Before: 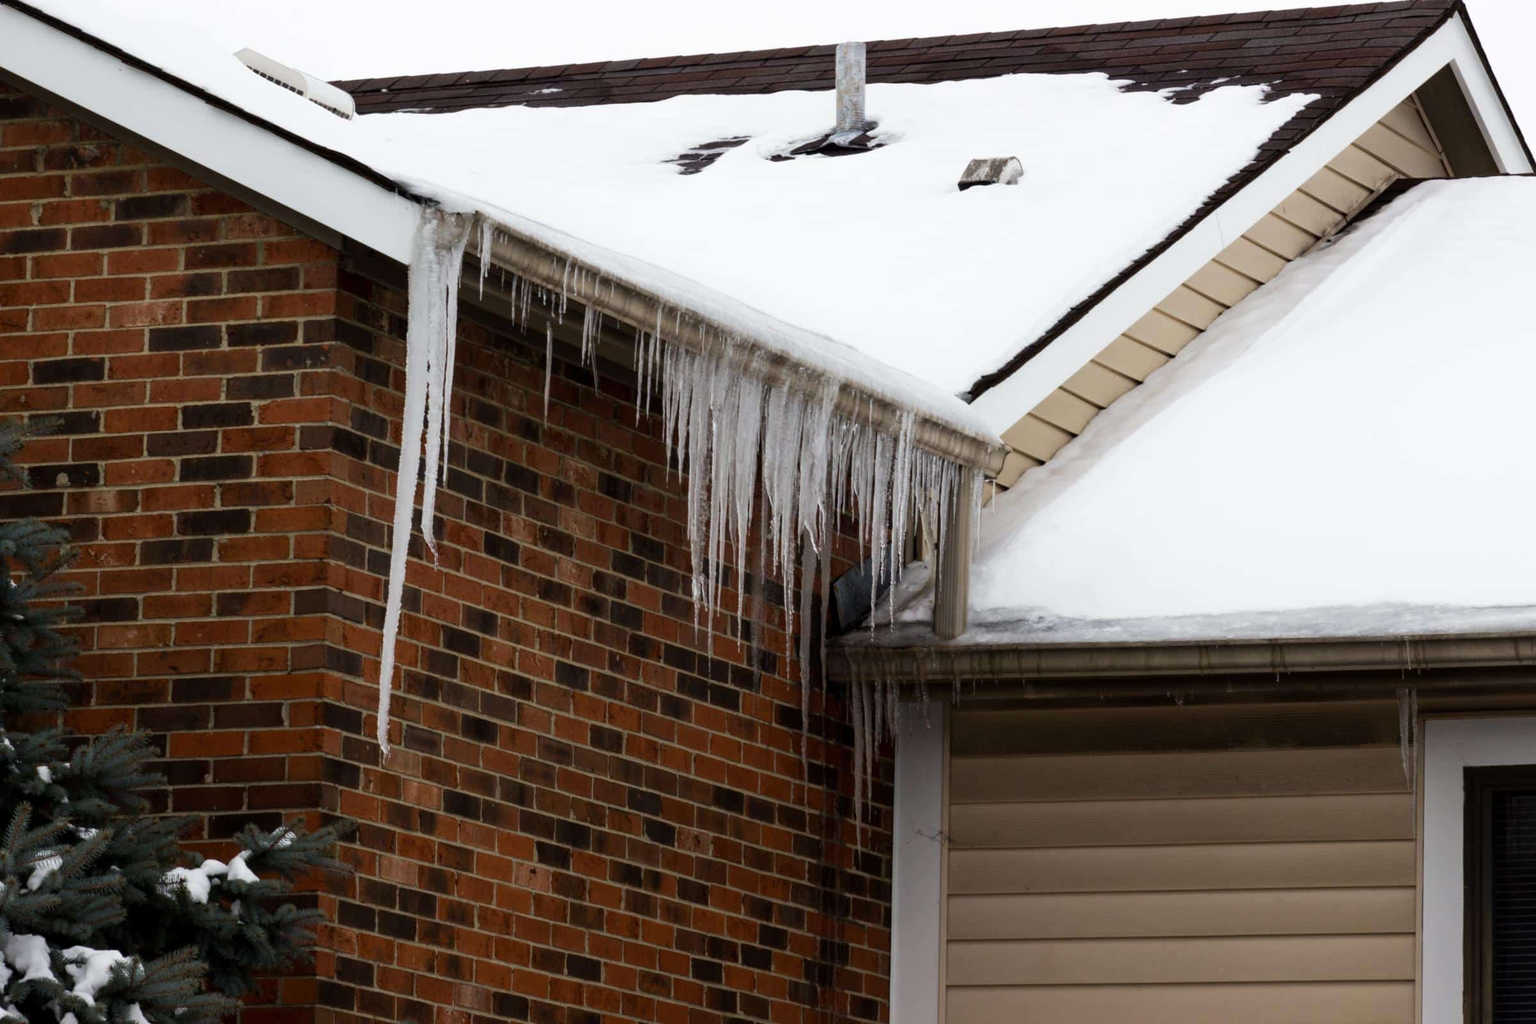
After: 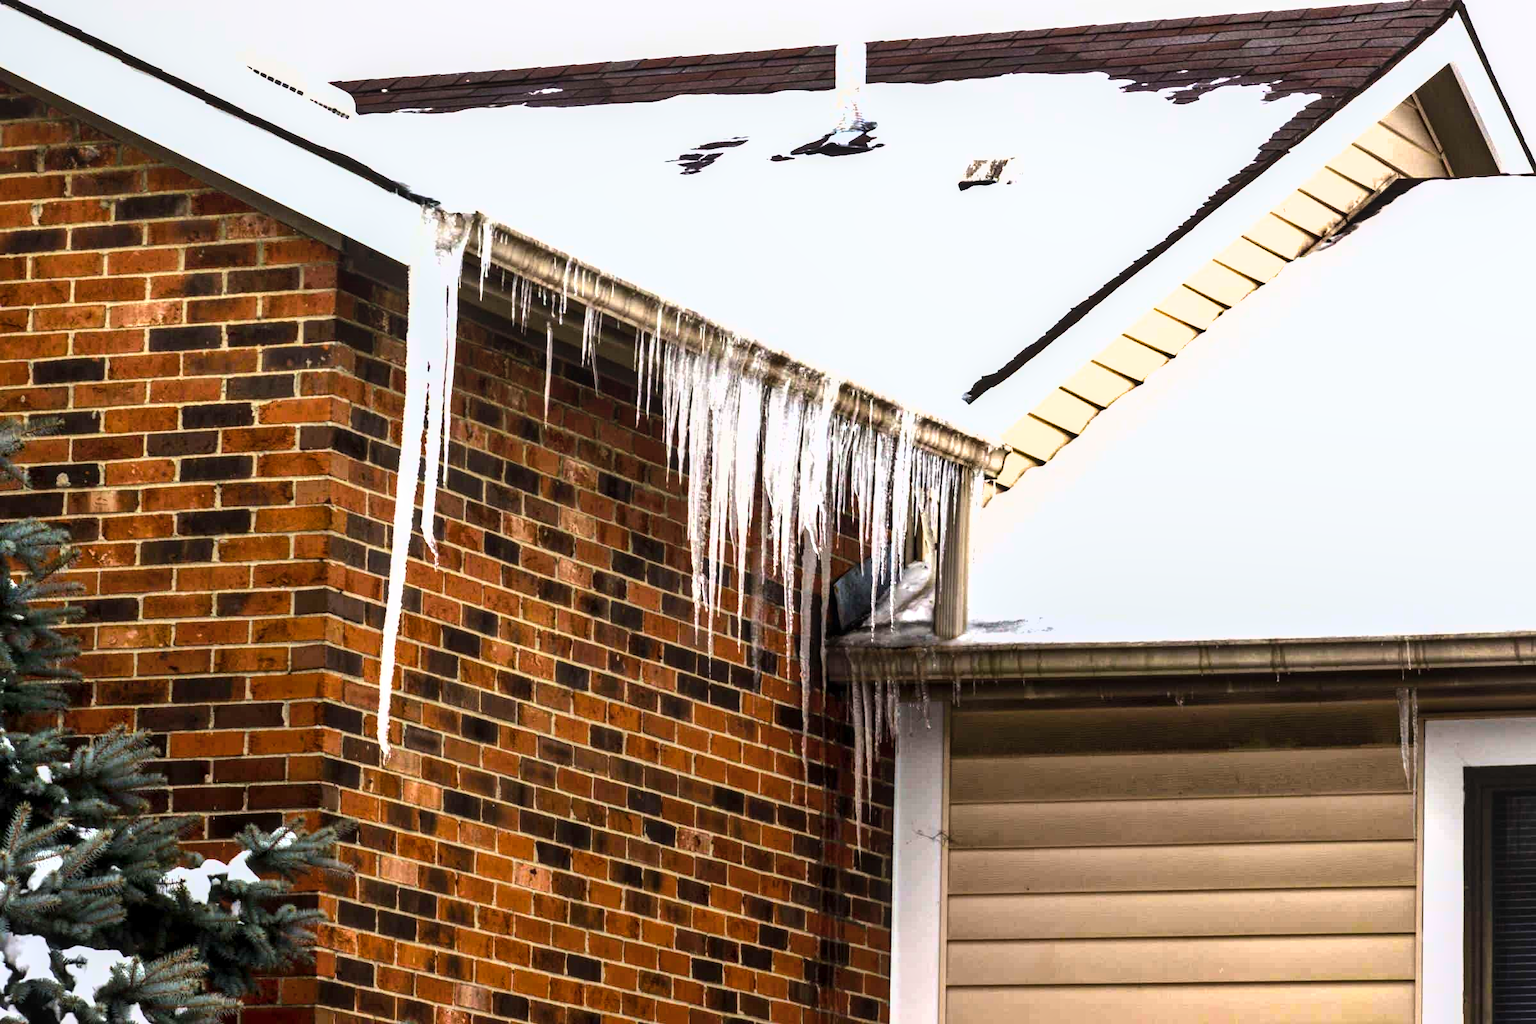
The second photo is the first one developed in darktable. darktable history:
tone equalizer: -8 EV -0.75 EV, -7 EV -0.7 EV, -6 EV -0.6 EV, -5 EV -0.4 EV, -3 EV 0.4 EV, -2 EV 0.6 EV, -1 EV 0.7 EV, +0 EV 0.75 EV, edges refinement/feathering 500, mask exposure compensation -1.57 EV, preserve details no
exposure: black level correction 0, exposure 1.2 EV, compensate exposure bias true, compensate highlight preservation false
shadows and highlights: low approximation 0.01, soften with gaussian
local contrast: on, module defaults
color balance rgb: perceptual saturation grading › global saturation 20%, global vibrance 20%
